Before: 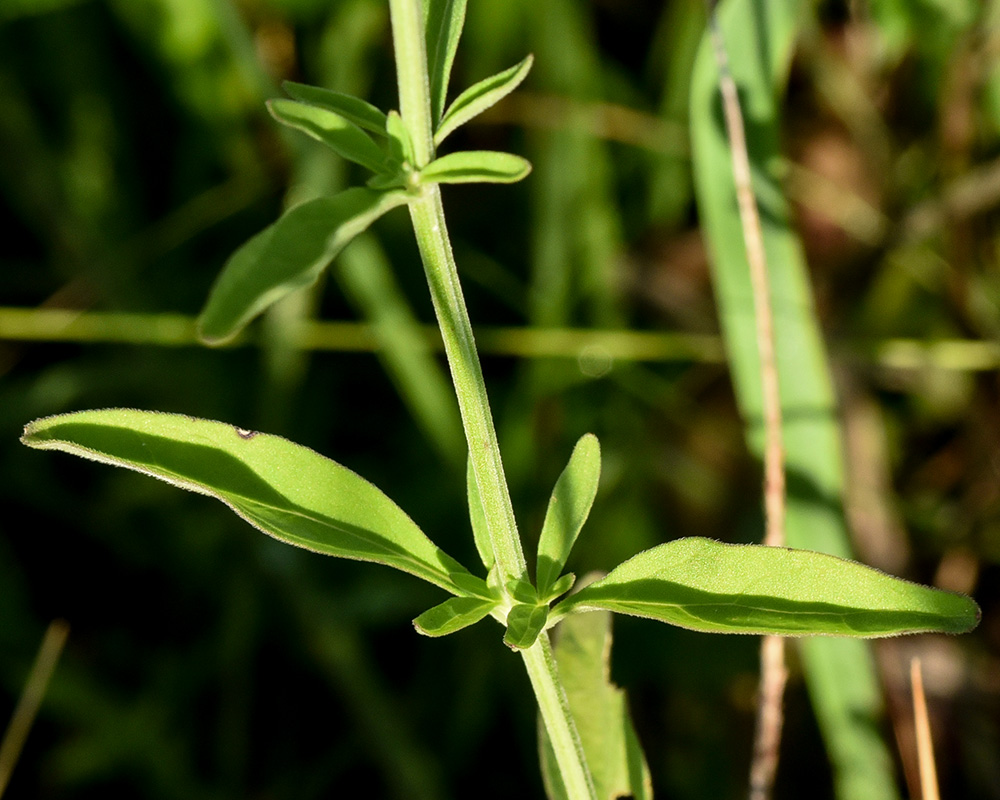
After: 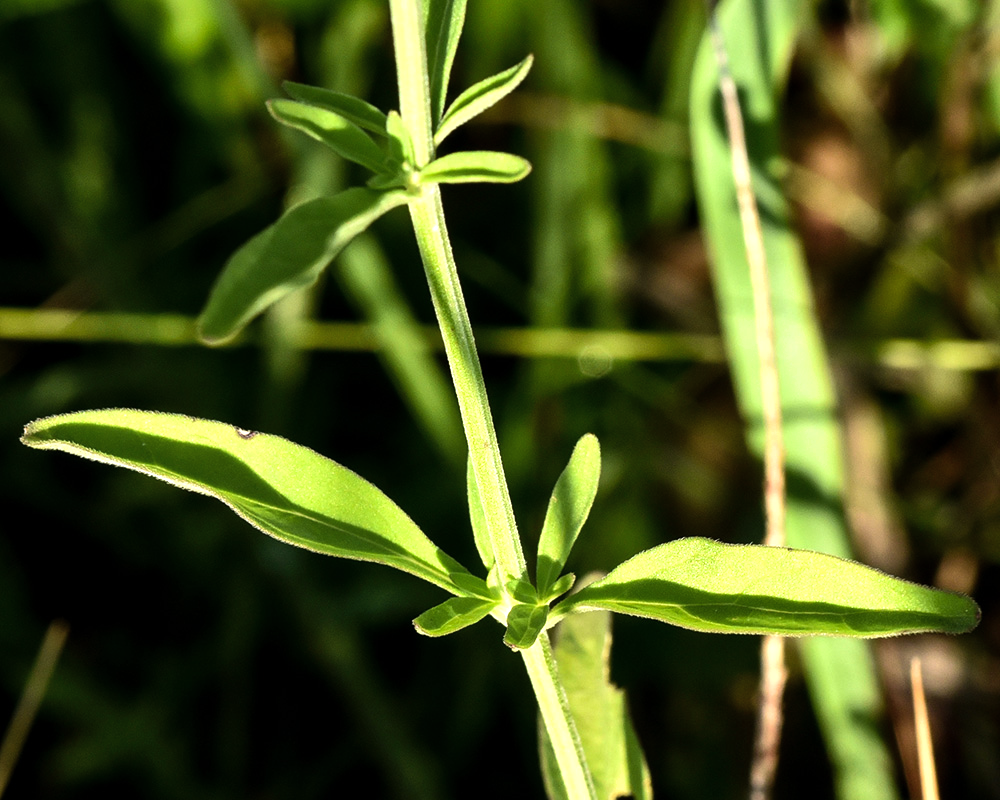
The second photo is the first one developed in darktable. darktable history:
shadows and highlights: shadows 25, highlights -25
tone equalizer: -8 EV -0.75 EV, -7 EV -0.7 EV, -6 EV -0.6 EV, -5 EV -0.4 EV, -3 EV 0.4 EV, -2 EV 0.6 EV, -1 EV 0.7 EV, +0 EV 0.75 EV, edges refinement/feathering 500, mask exposure compensation -1.57 EV, preserve details no
